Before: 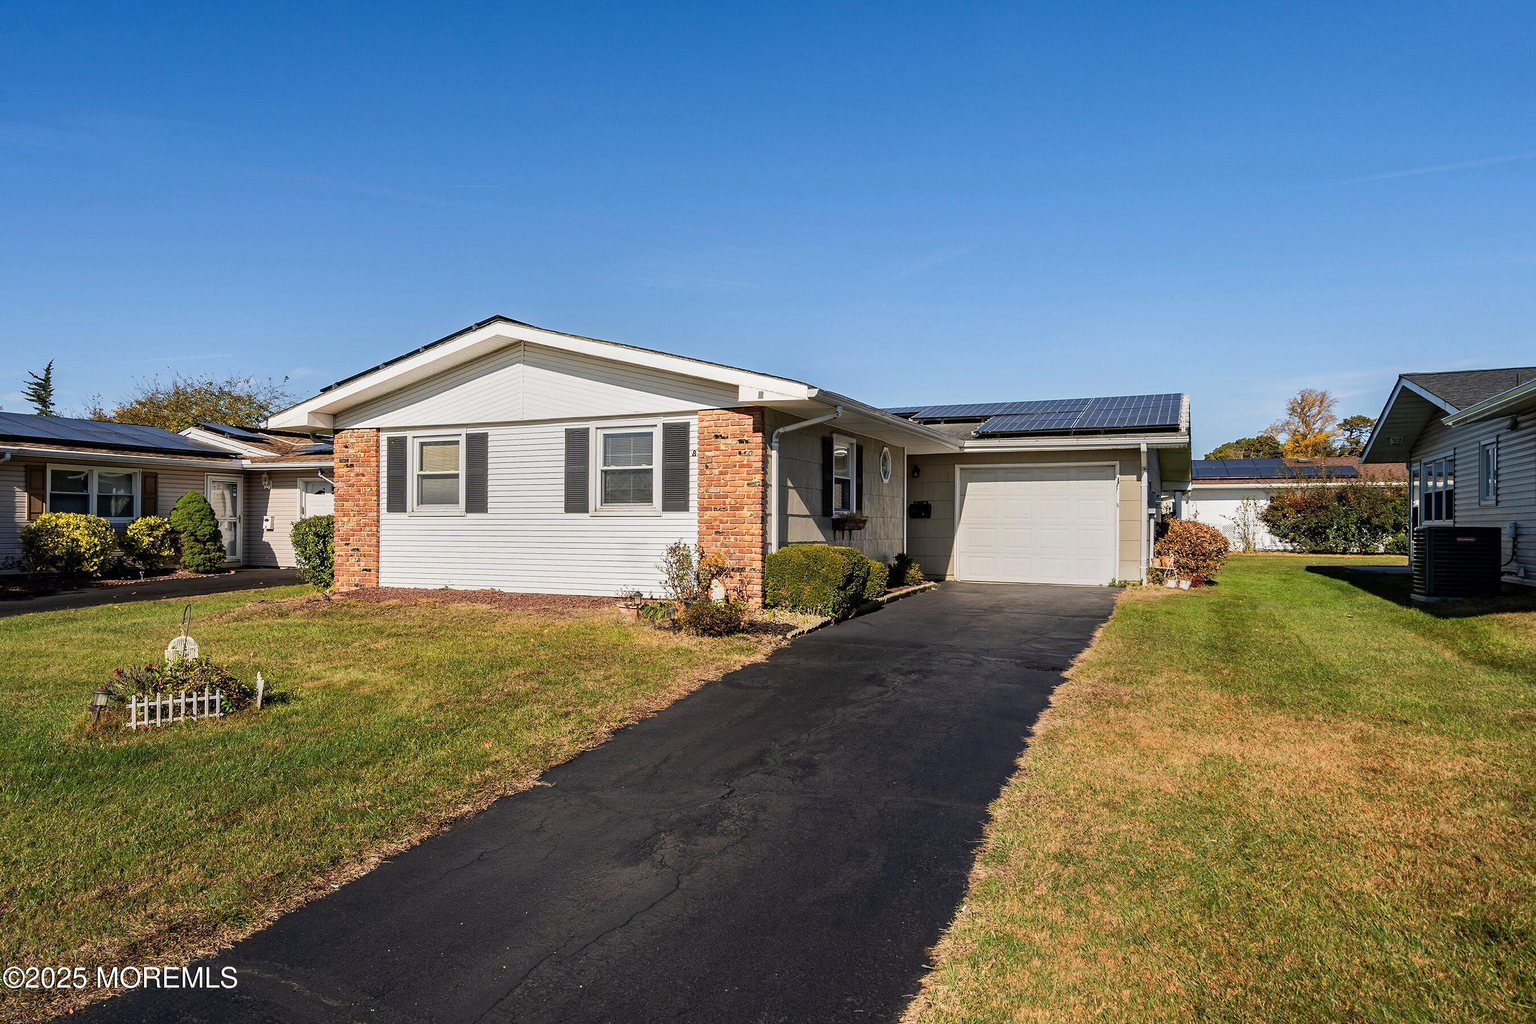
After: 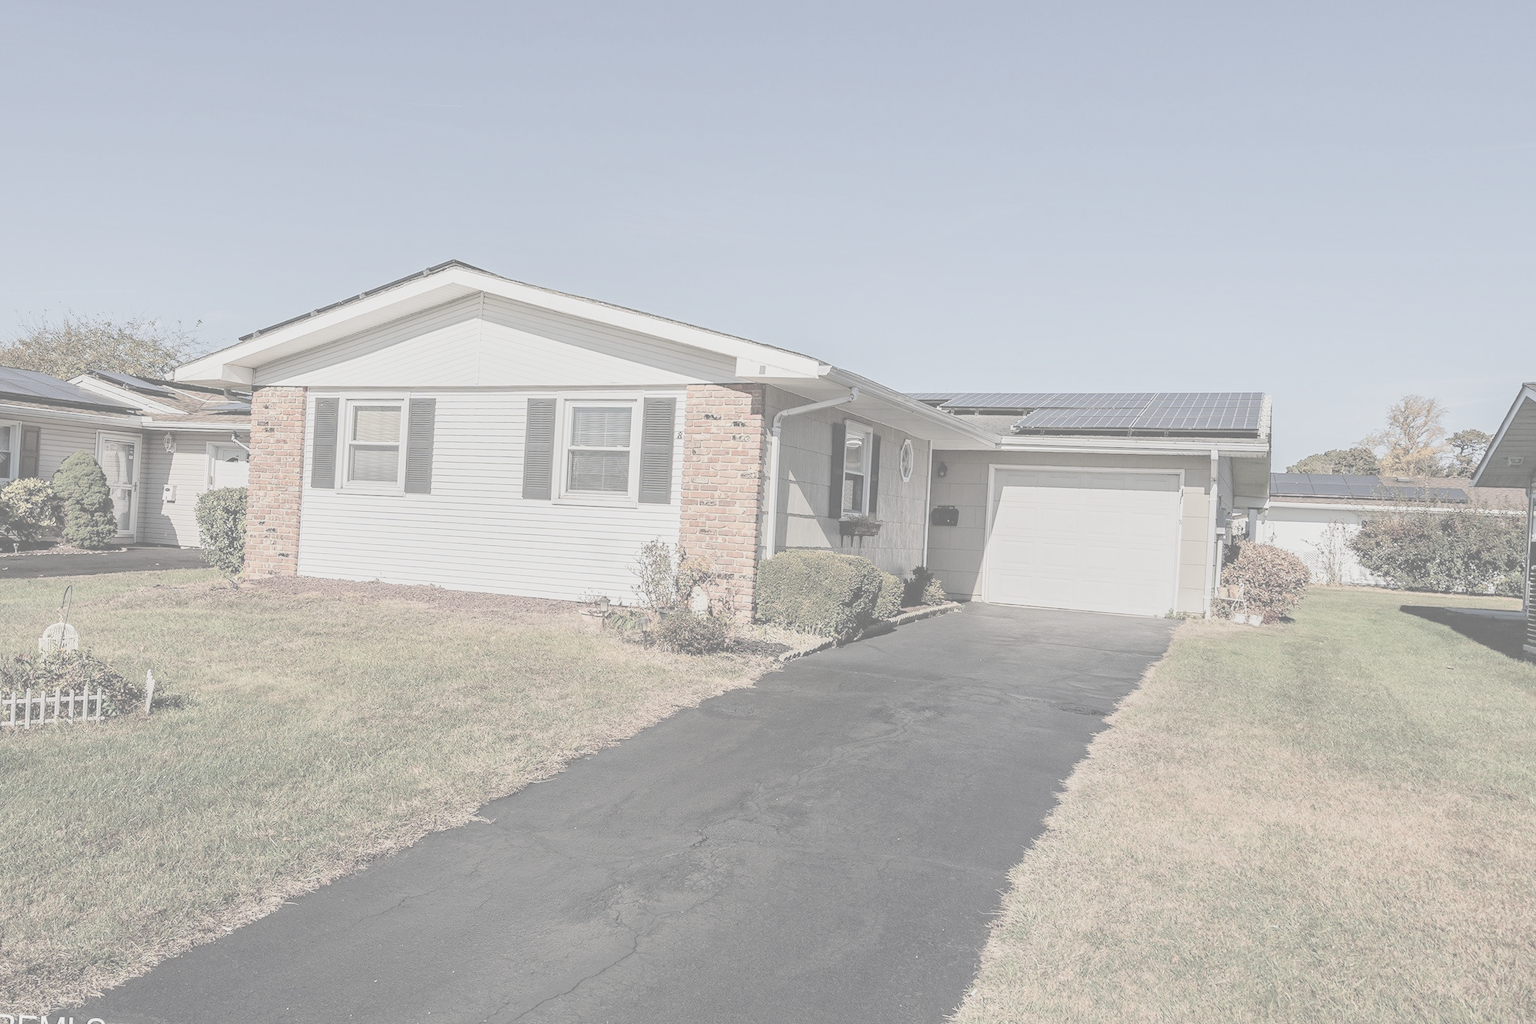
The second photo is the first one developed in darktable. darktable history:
crop and rotate: angle -2.83°, left 5.183%, top 5.216%, right 4.673%, bottom 4.59%
local contrast: detail 109%
contrast brightness saturation: contrast -0.326, brightness 0.765, saturation -0.791
